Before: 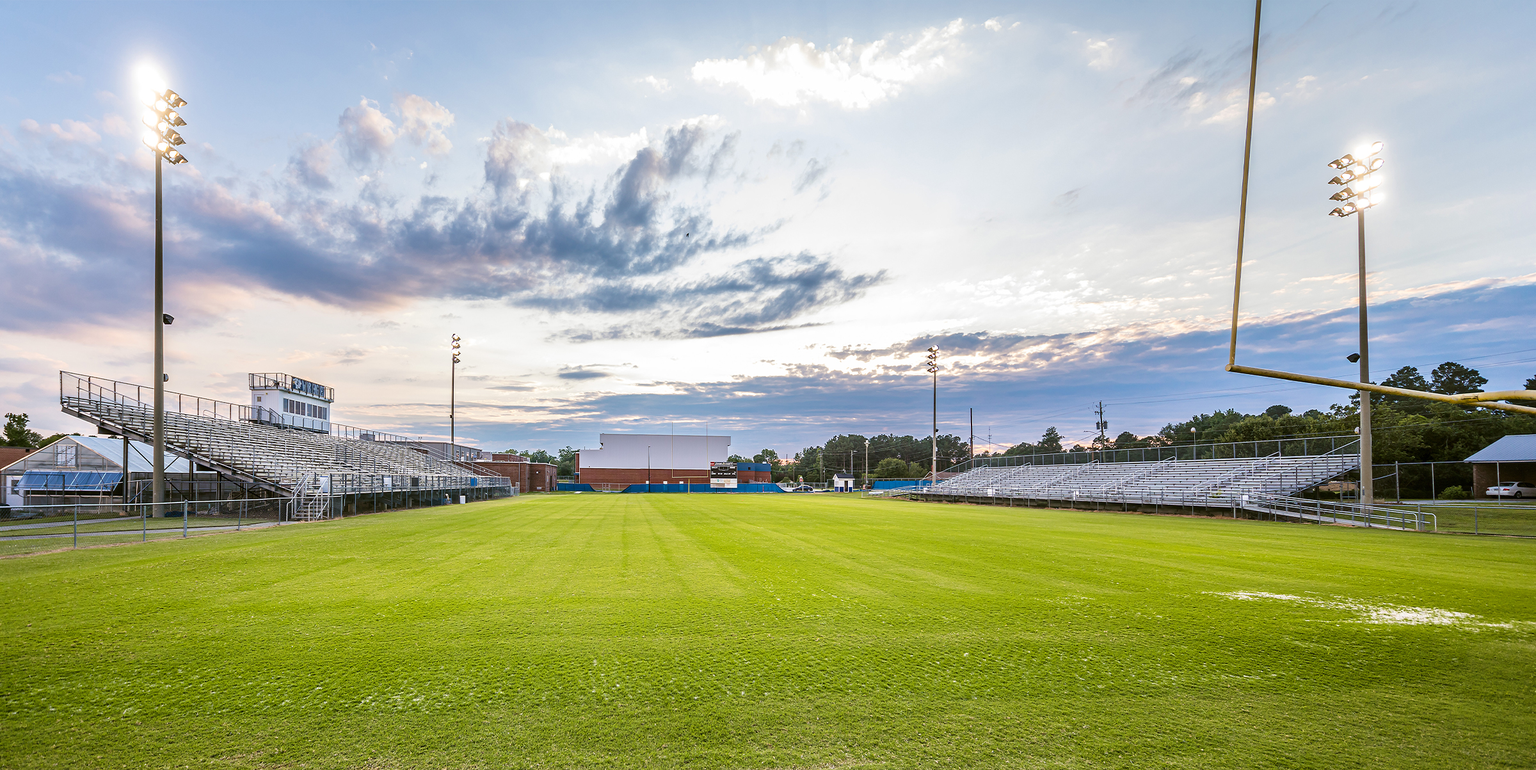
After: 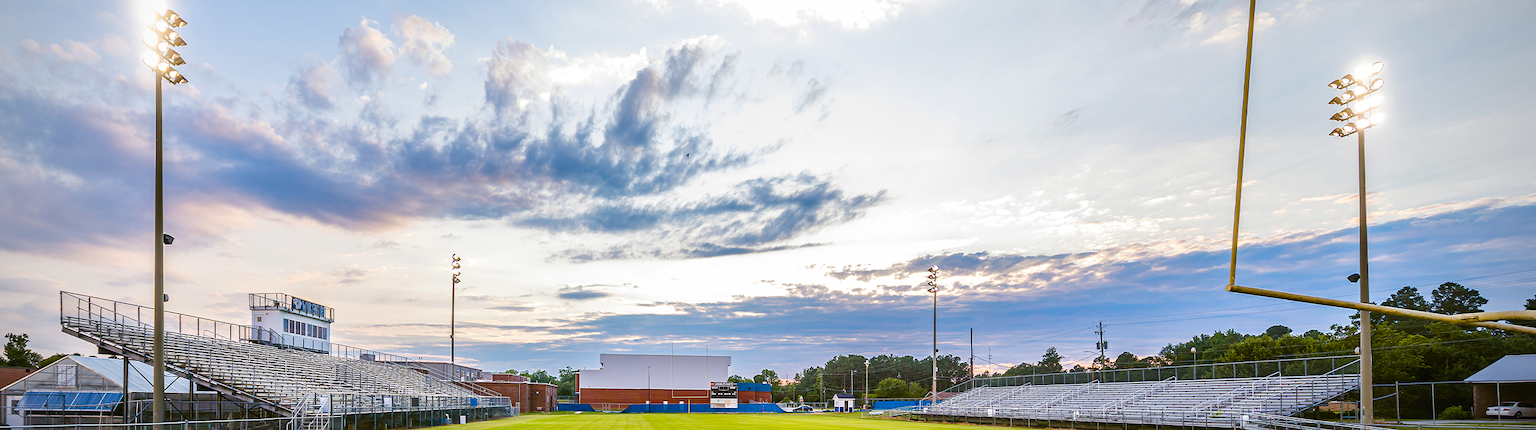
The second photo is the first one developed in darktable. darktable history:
crop and rotate: top 10.443%, bottom 33.642%
color balance rgb: global offset › luminance 0.22%, perceptual saturation grading › global saturation 27.749%, perceptual saturation grading › highlights -24.813%, perceptual saturation grading › mid-tones 25.279%, perceptual saturation grading › shadows 49.811%, global vibrance 9.489%
vignetting: fall-off radius 45.08%
